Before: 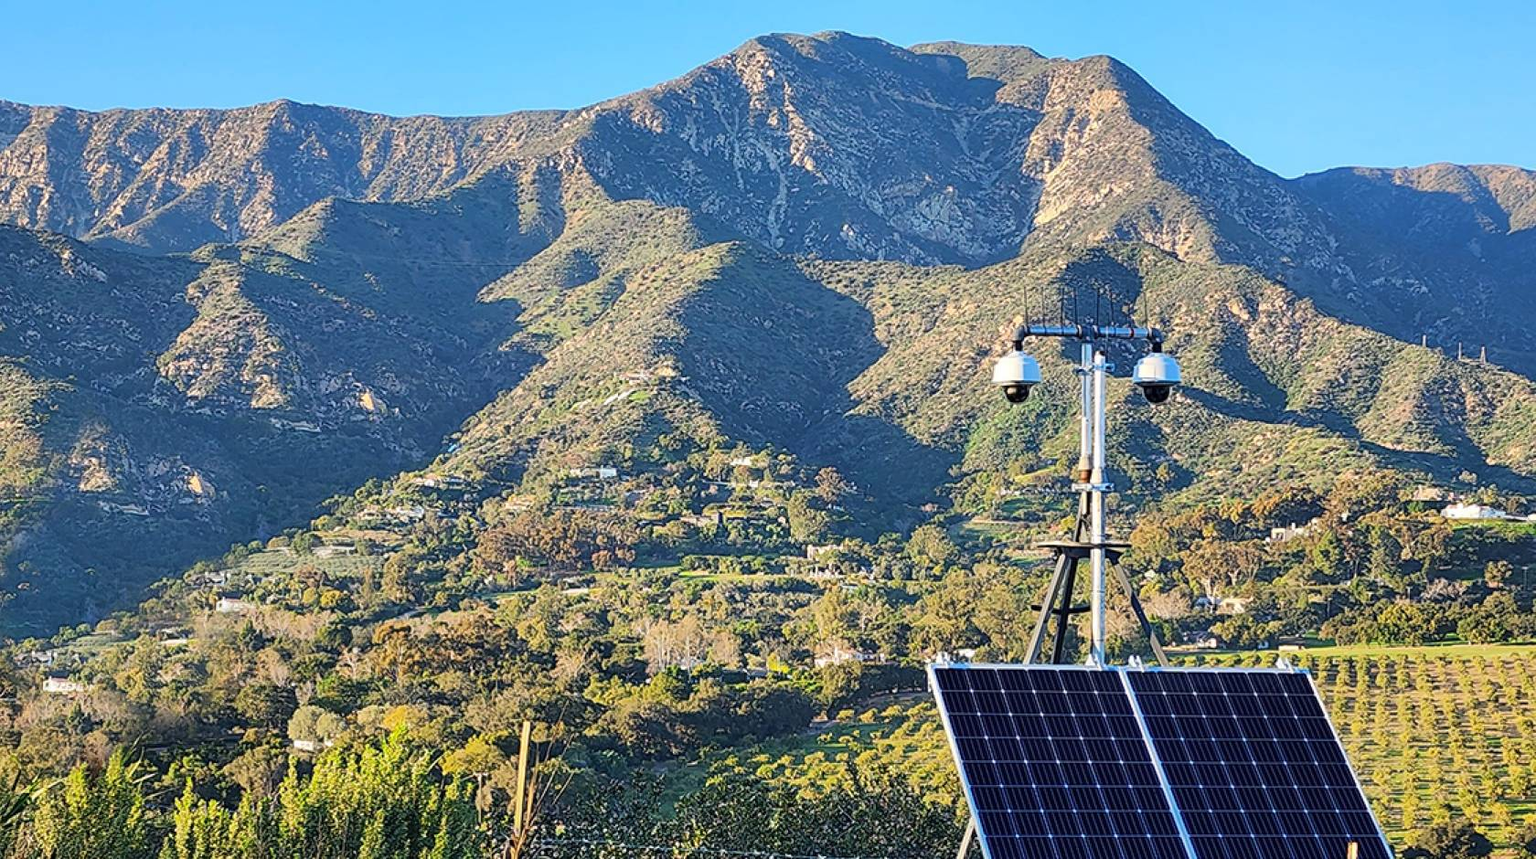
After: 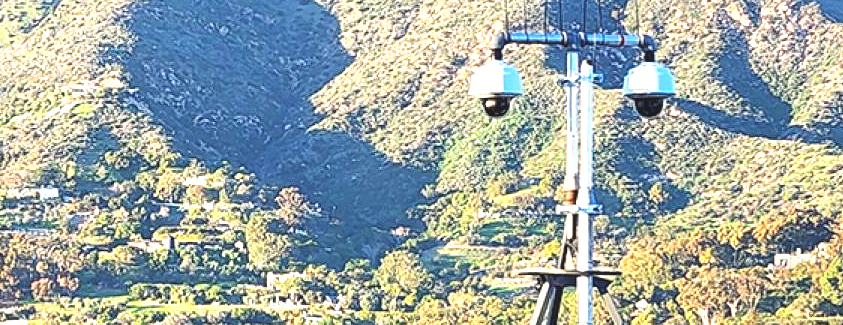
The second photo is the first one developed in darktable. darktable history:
crop: left 36.699%, top 34.488%, right 13.065%, bottom 30.904%
exposure: black level correction -0.005, exposure 1.005 EV, compensate highlight preservation false
